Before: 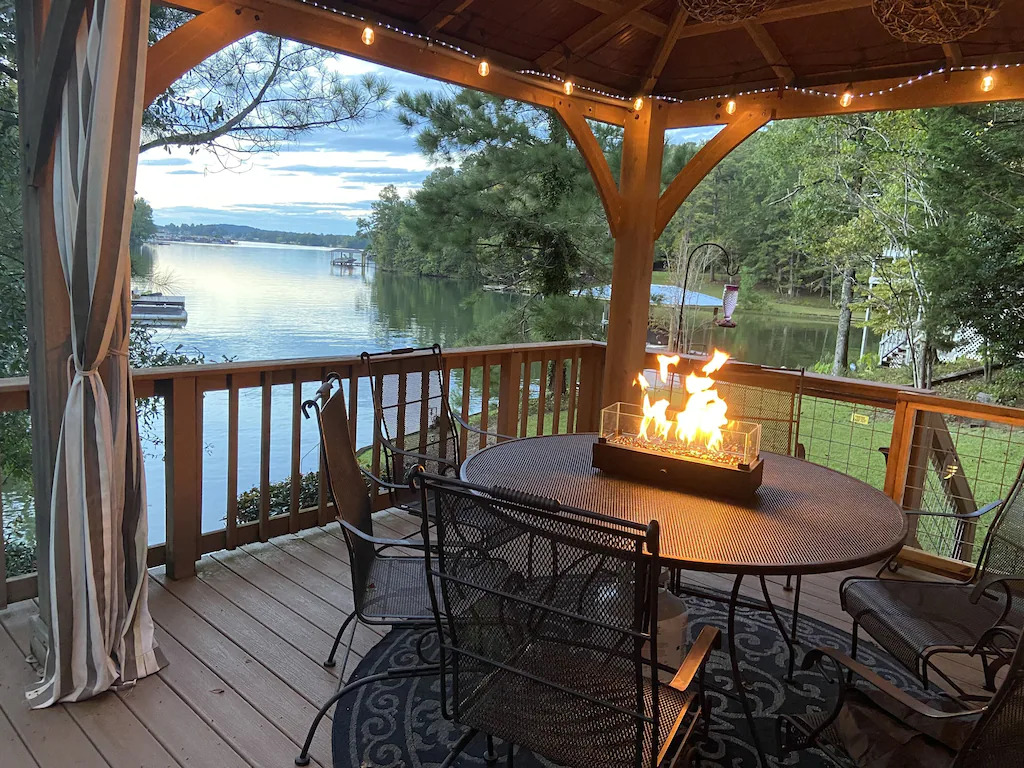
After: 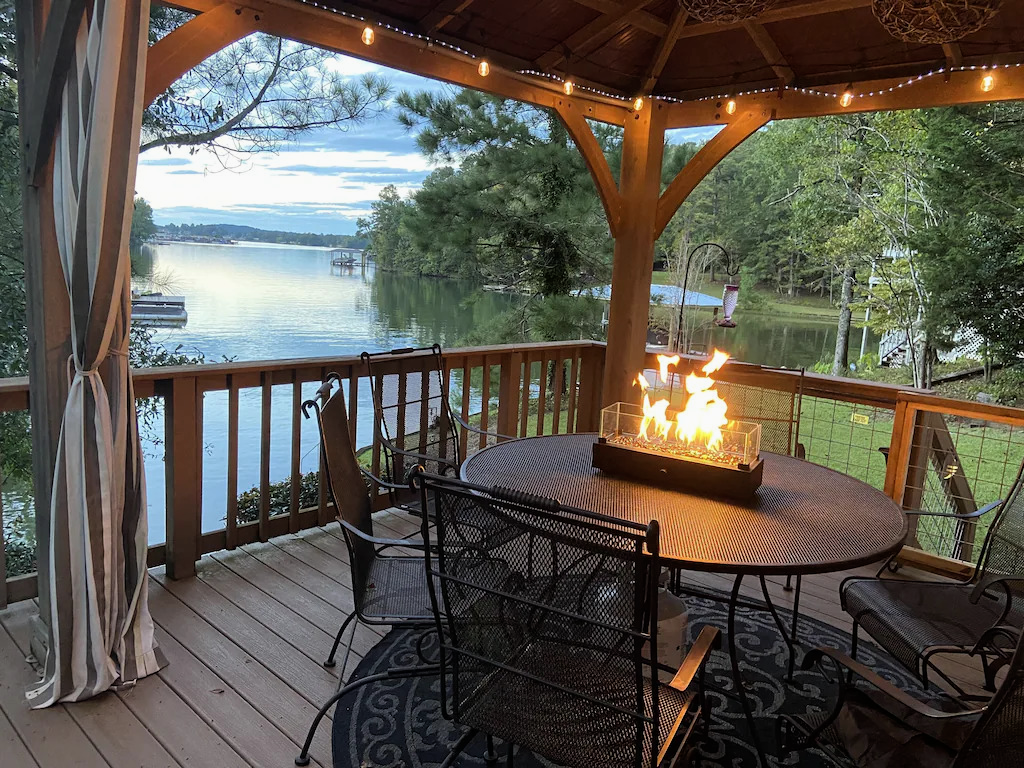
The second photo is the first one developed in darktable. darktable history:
tone curve: curves: ch0 [(0, 0) (0.059, 0.027) (0.162, 0.125) (0.304, 0.279) (0.547, 0.532) (0.828, 0.815) (1, 0.983)]; ch1 [(0, 0) (0.23, 0.166) (0.34, 0.308) (0.371, 0.337) (0.429, 0.411) (0.477, 0.462) (0.499, 0.498) (0.529, 0.537) (0.559, 0.582) (0.743, 0.798) (1, 1)]; ch2 [(0, 0) (0.431, 0.414) (0.498, 0.503) (0.524, 0.528) (0.568, 0.546) (0.6, 0.597) (0.634, 0.645) (0.728, 0.742) (1, 1)]
